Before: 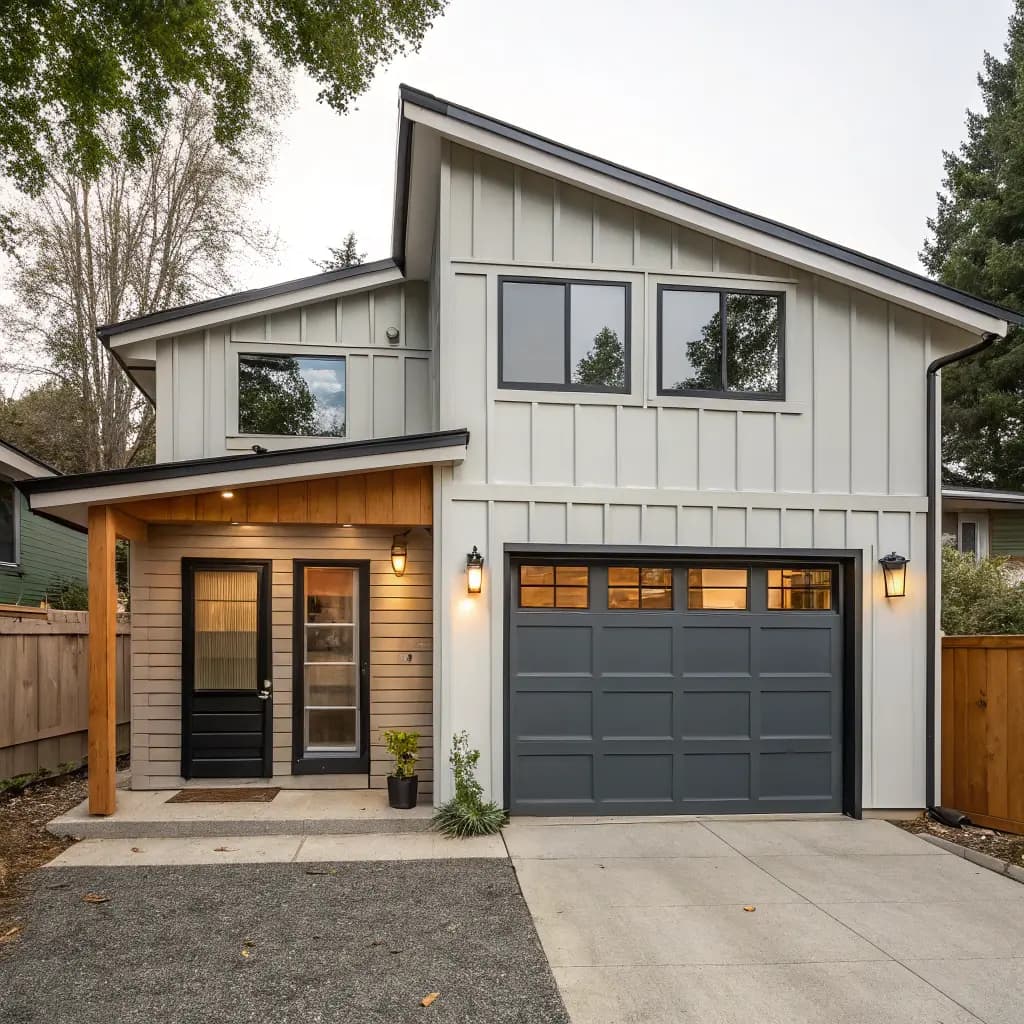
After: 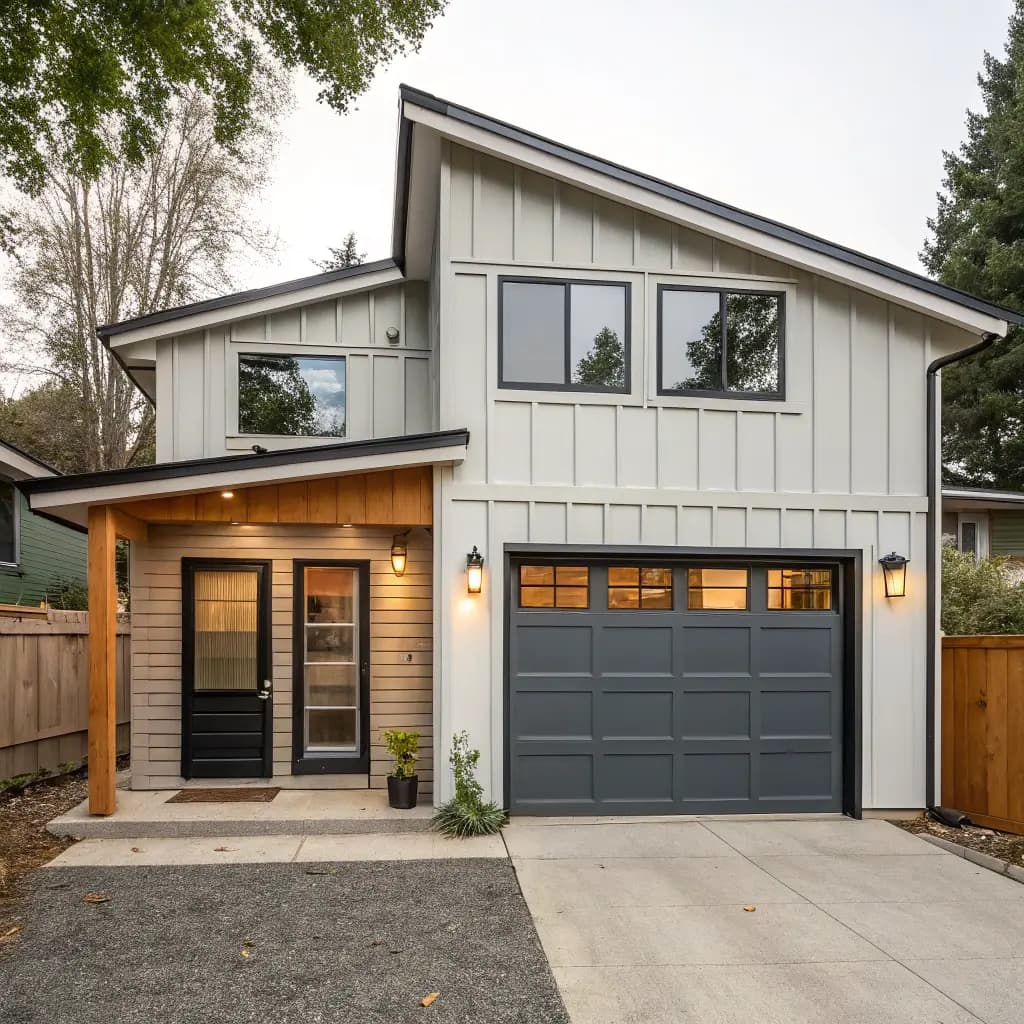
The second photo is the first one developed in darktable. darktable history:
base curve: curves: ch0 [(0, 0) (0.472, 0.508) (1, 1)]
